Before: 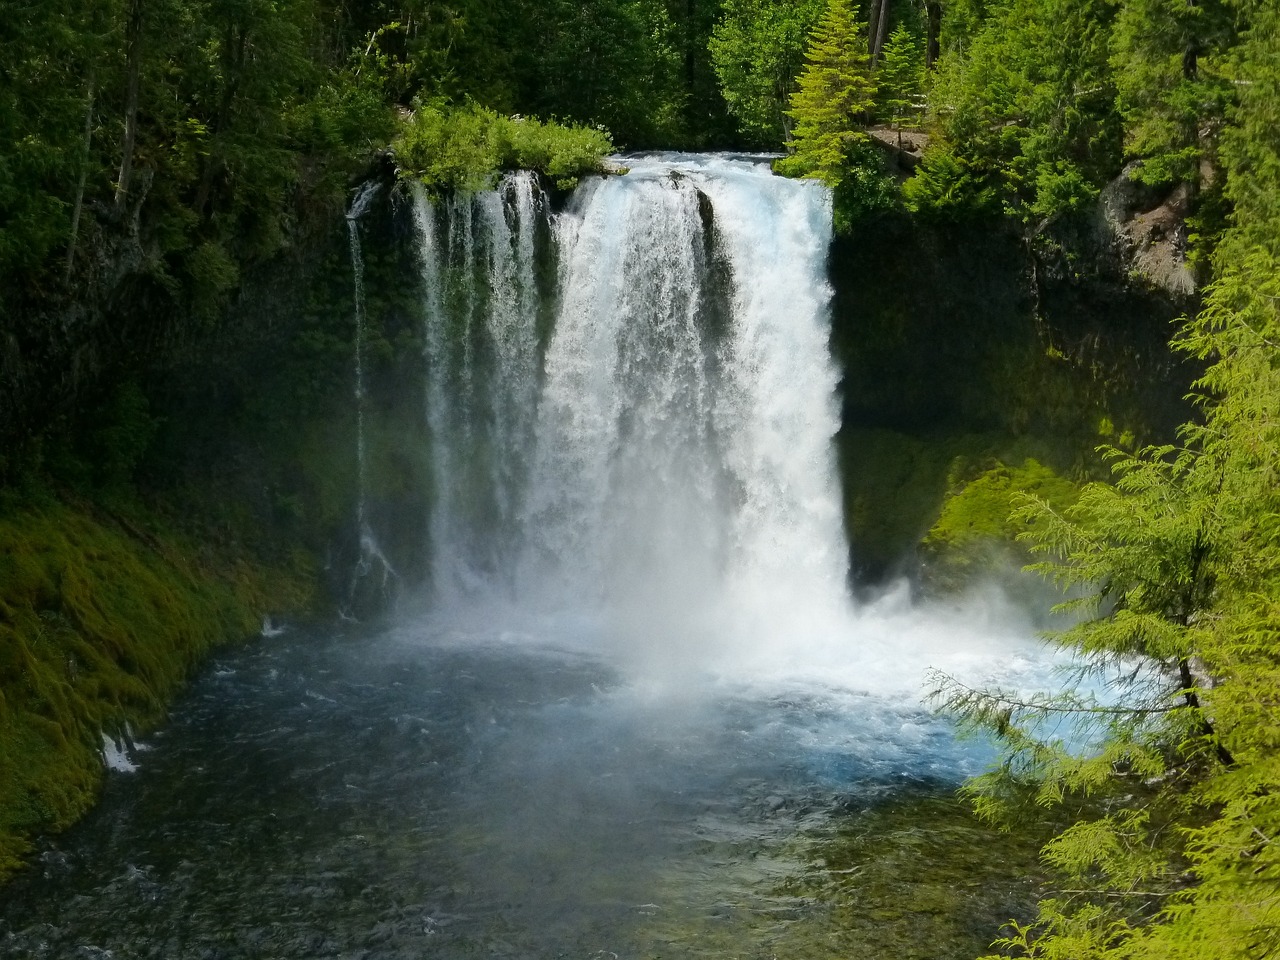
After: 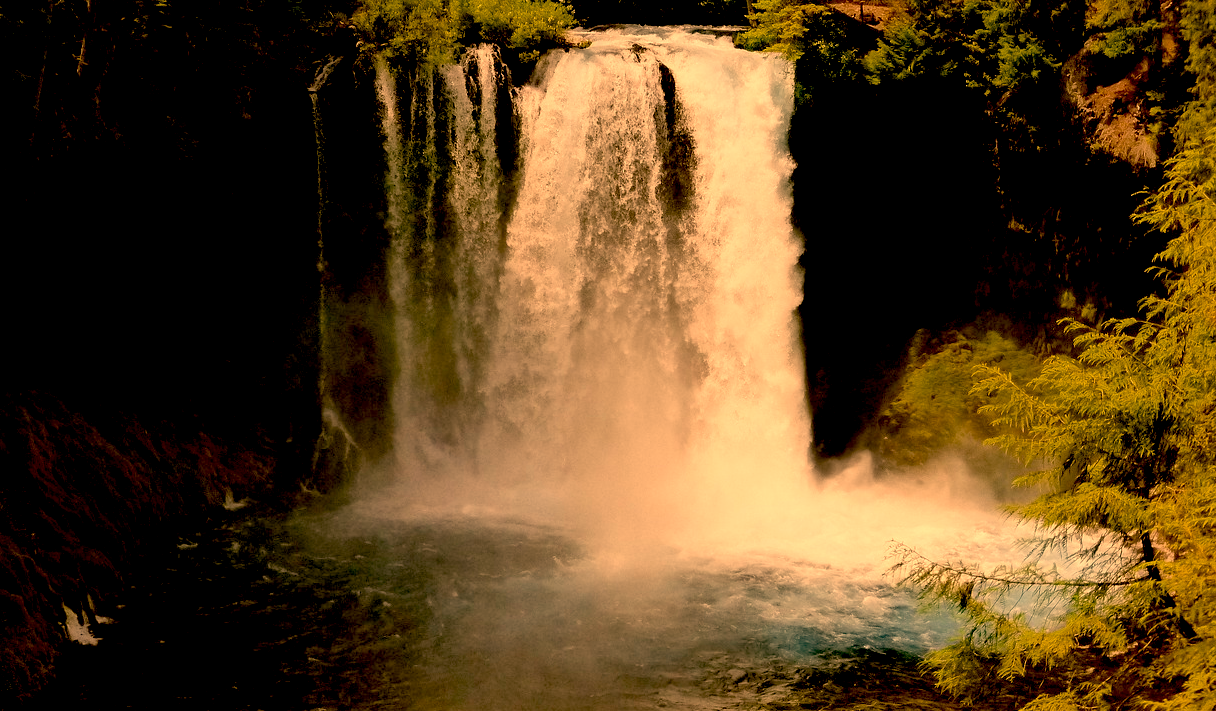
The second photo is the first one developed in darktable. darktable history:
exposure: black level correction 0.046, exposure -0.228 EV, compensate highlight preservation false
crop and rotate: left 2.991%, top 13.302%, right 1.981%, bottom 12.636%
white balance: red 1.467, blue 0.684
